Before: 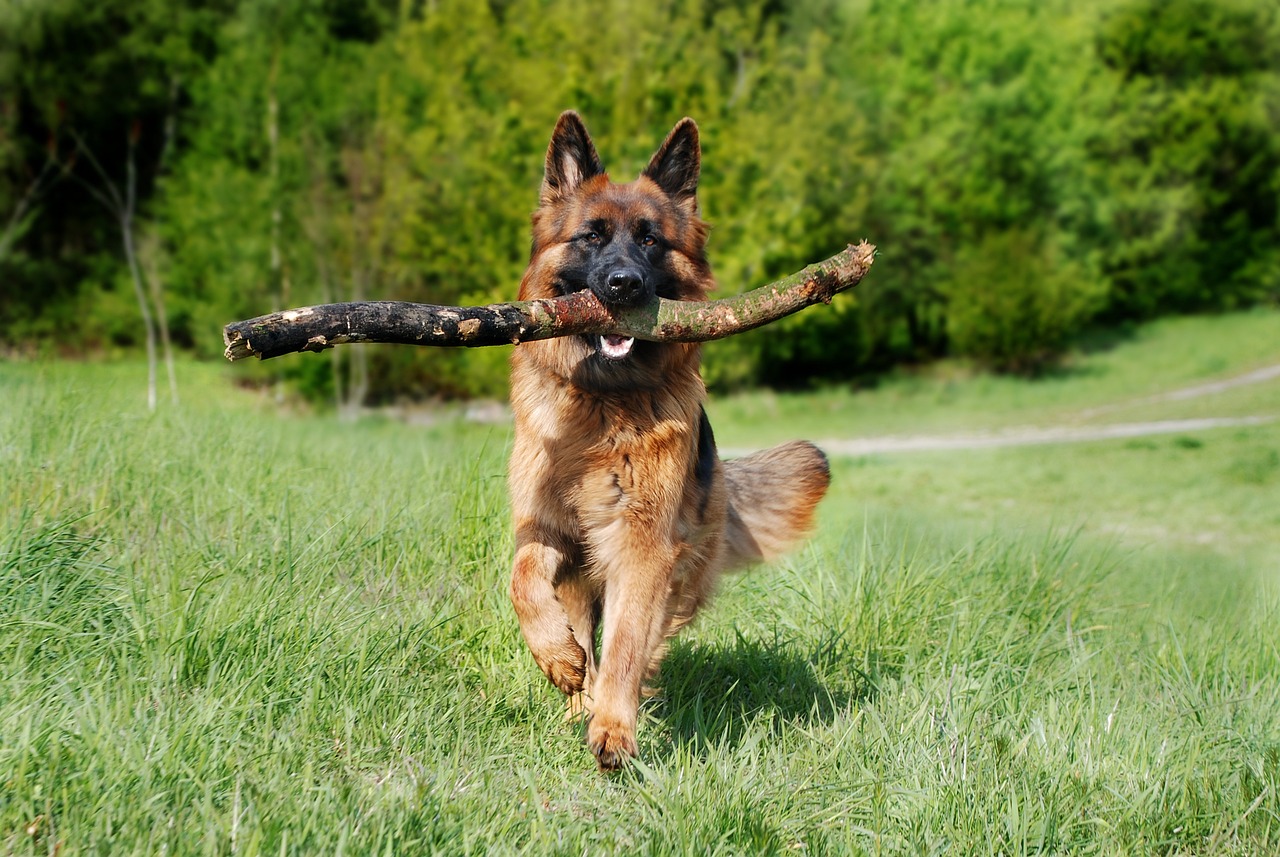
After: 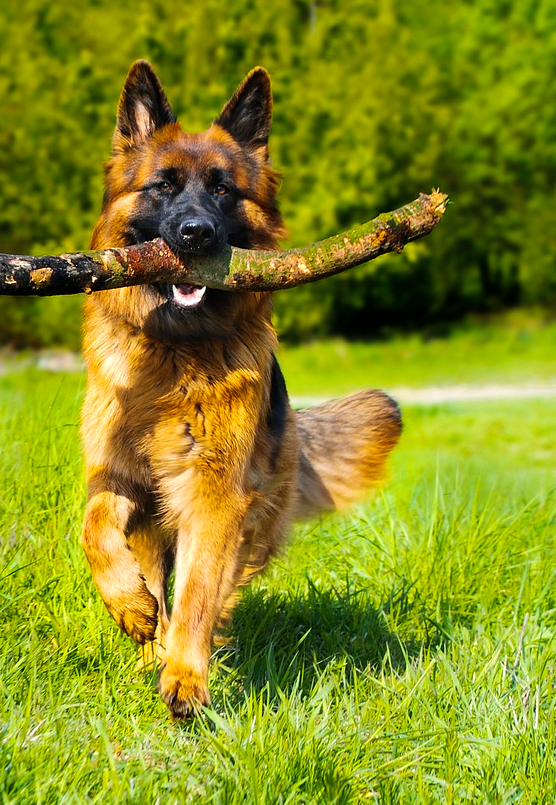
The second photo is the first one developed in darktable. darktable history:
crop: left 33.464%, top 5.961%, right 23.068%
contrast brightness saturation: contrast 0.061, brightness -0.013, saturation -0.219
color balance rgb: shadows lift › luminance -9.154%, linear chroma grading › shadows -39.667%, linear chroma grading › highlights 41.086%, linear chroma grading › global chroma 45.121%, linear chroma grading › mid-tones -29.896%, perceptual saturation grading › global saturation 31.144%, perceptual brilliance grading › highlights 8.219%, perceptual brilliance grading › mid-tones 3.072%, perceptual brilliance grading › shadows 1.514%, global vibrance 14.568%
